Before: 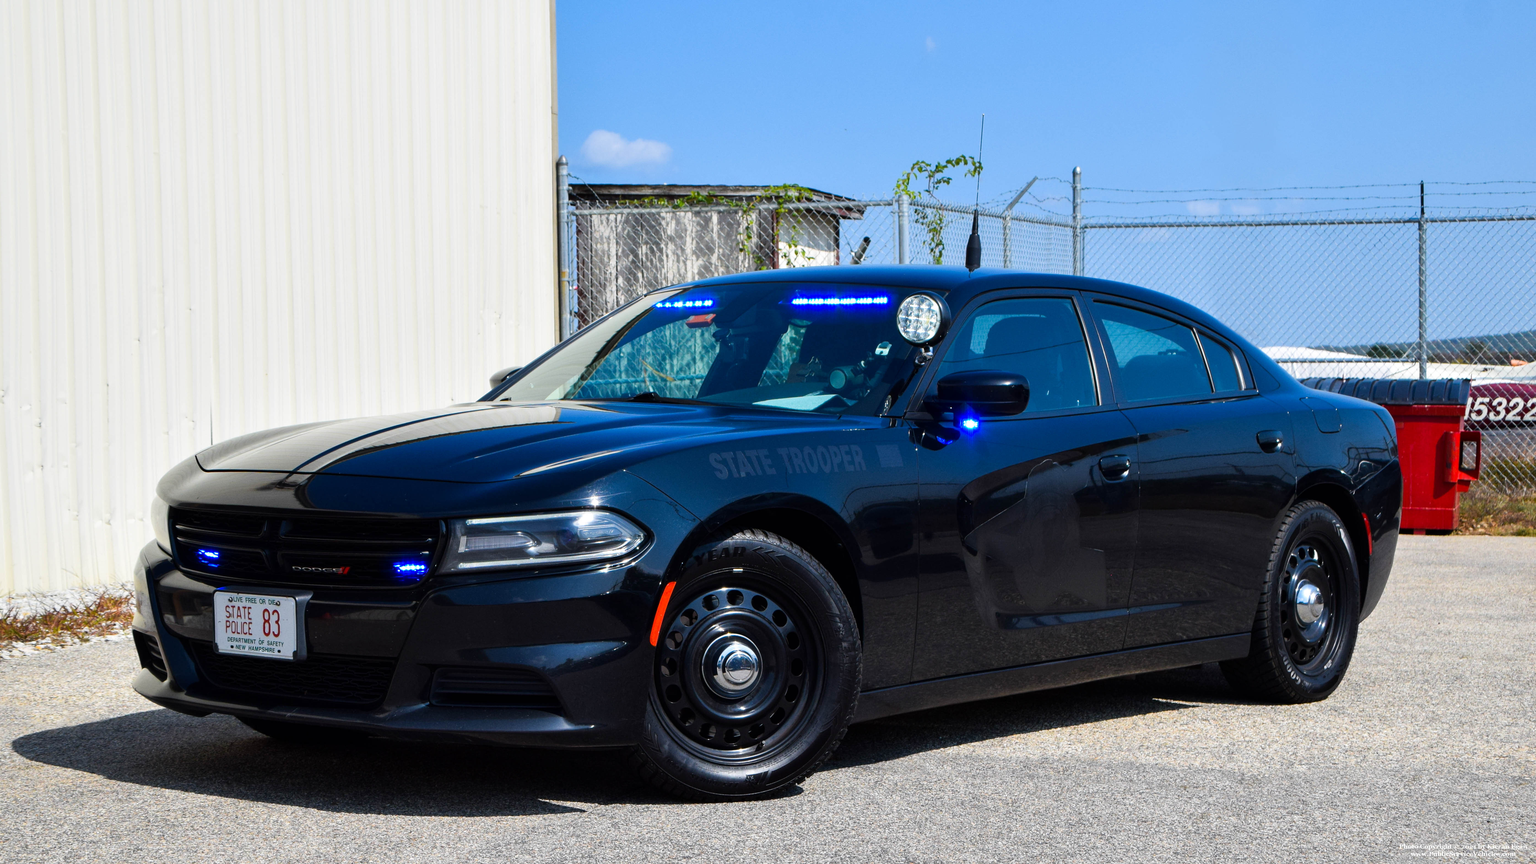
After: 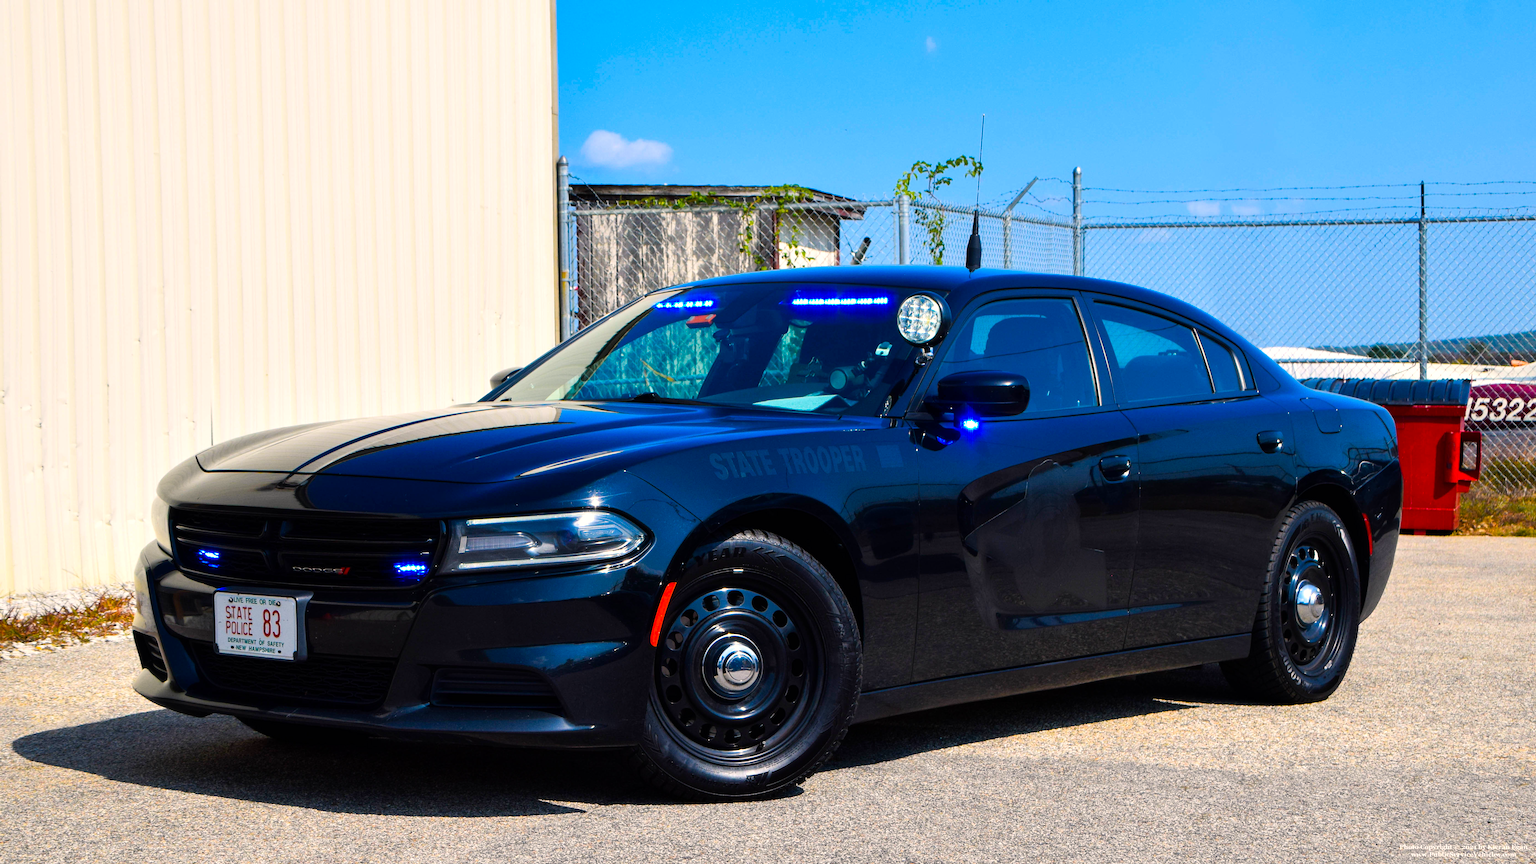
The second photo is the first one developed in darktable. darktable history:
color balance rgb: highlights gain › chroma 2.957%, highlights gain › hue 62.6°, linear chroma grading › shadows 9.526%, linear chroma grading › highlights 10.116%, linear chroma grading › global chroma 15.379%, linear chroma grading › mid-tones 14.716%, perceptual saturation grading › global saturation 8.633%, global vibrance 26.323%, contrast 7.095%
